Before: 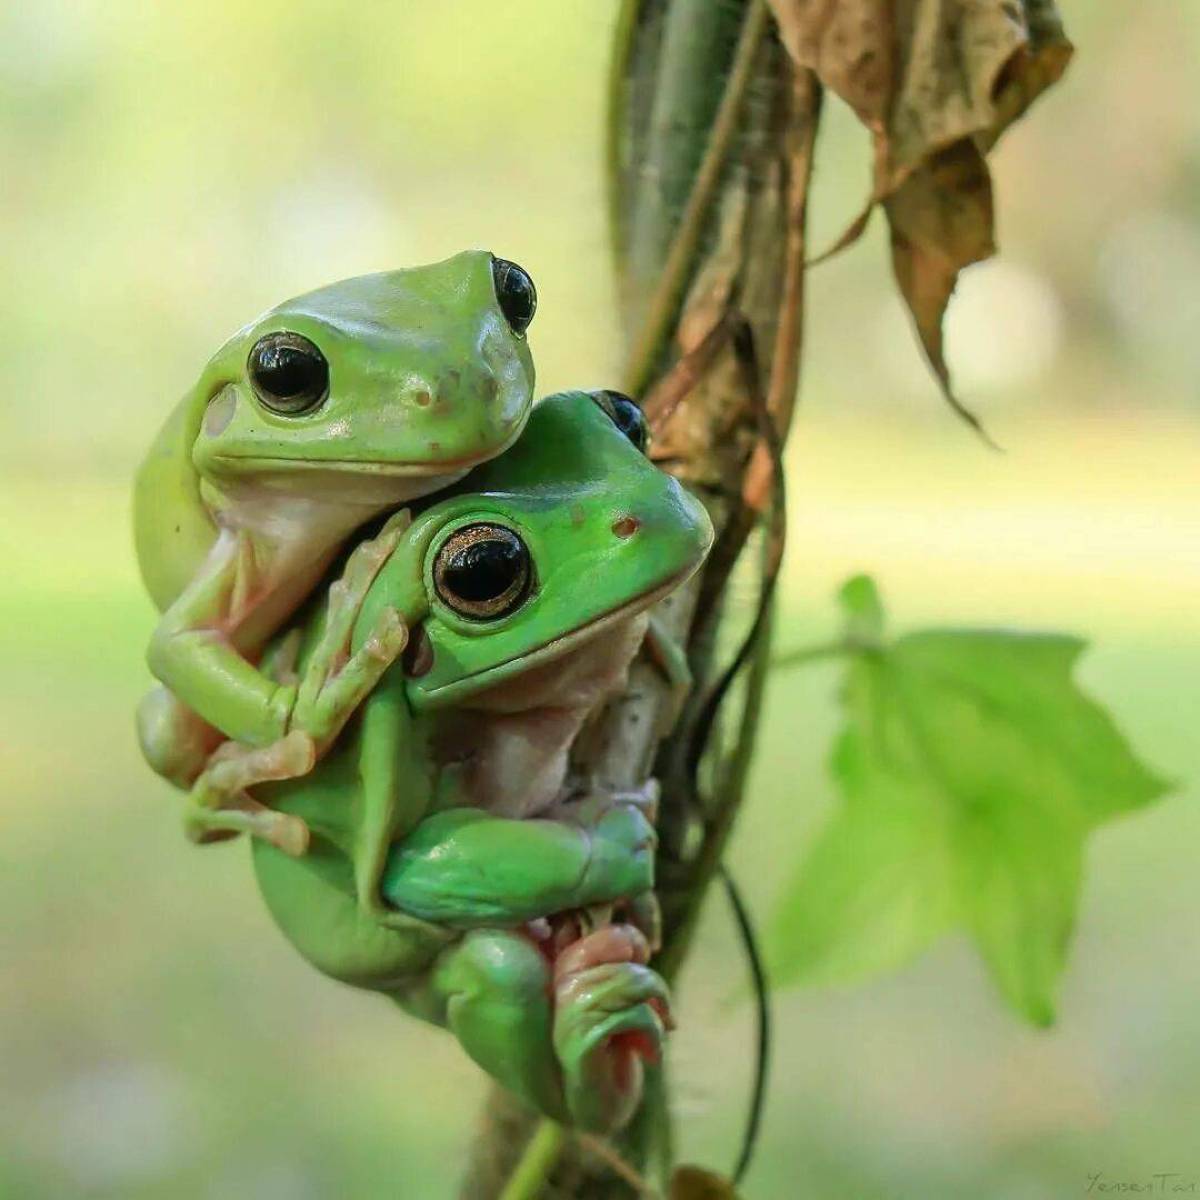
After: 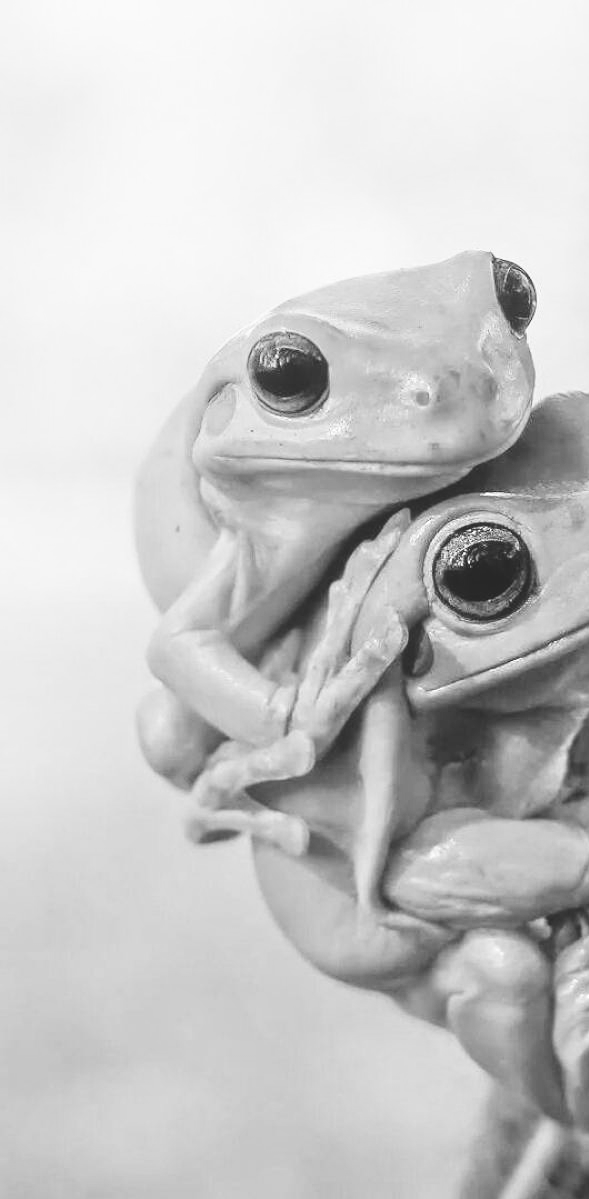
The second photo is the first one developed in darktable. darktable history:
contrast brightness saturation: contrast 0.22
monochrome: on, module defaults
white balance: red 1.05, blue 1.072
shadows and highlights: shadows -23.08, highlights 46.15, soften with gaussian
exposure: black level correction -0.015, exposure -0.125 EV, compensate highlight preservation false
tone equalizer: -7 EV 0.15 EV, -6 EV 0.6 EV, -5 EV 1.15 EV, -4 EV 1.33 EV, -3 EV 1.15 EV, -2 EV 0.6 EV, -1 EV 0.15 EV, mask exposure compensation -0.5 EV
crop and rotate: left 0%, top 0%, right 50.845%
